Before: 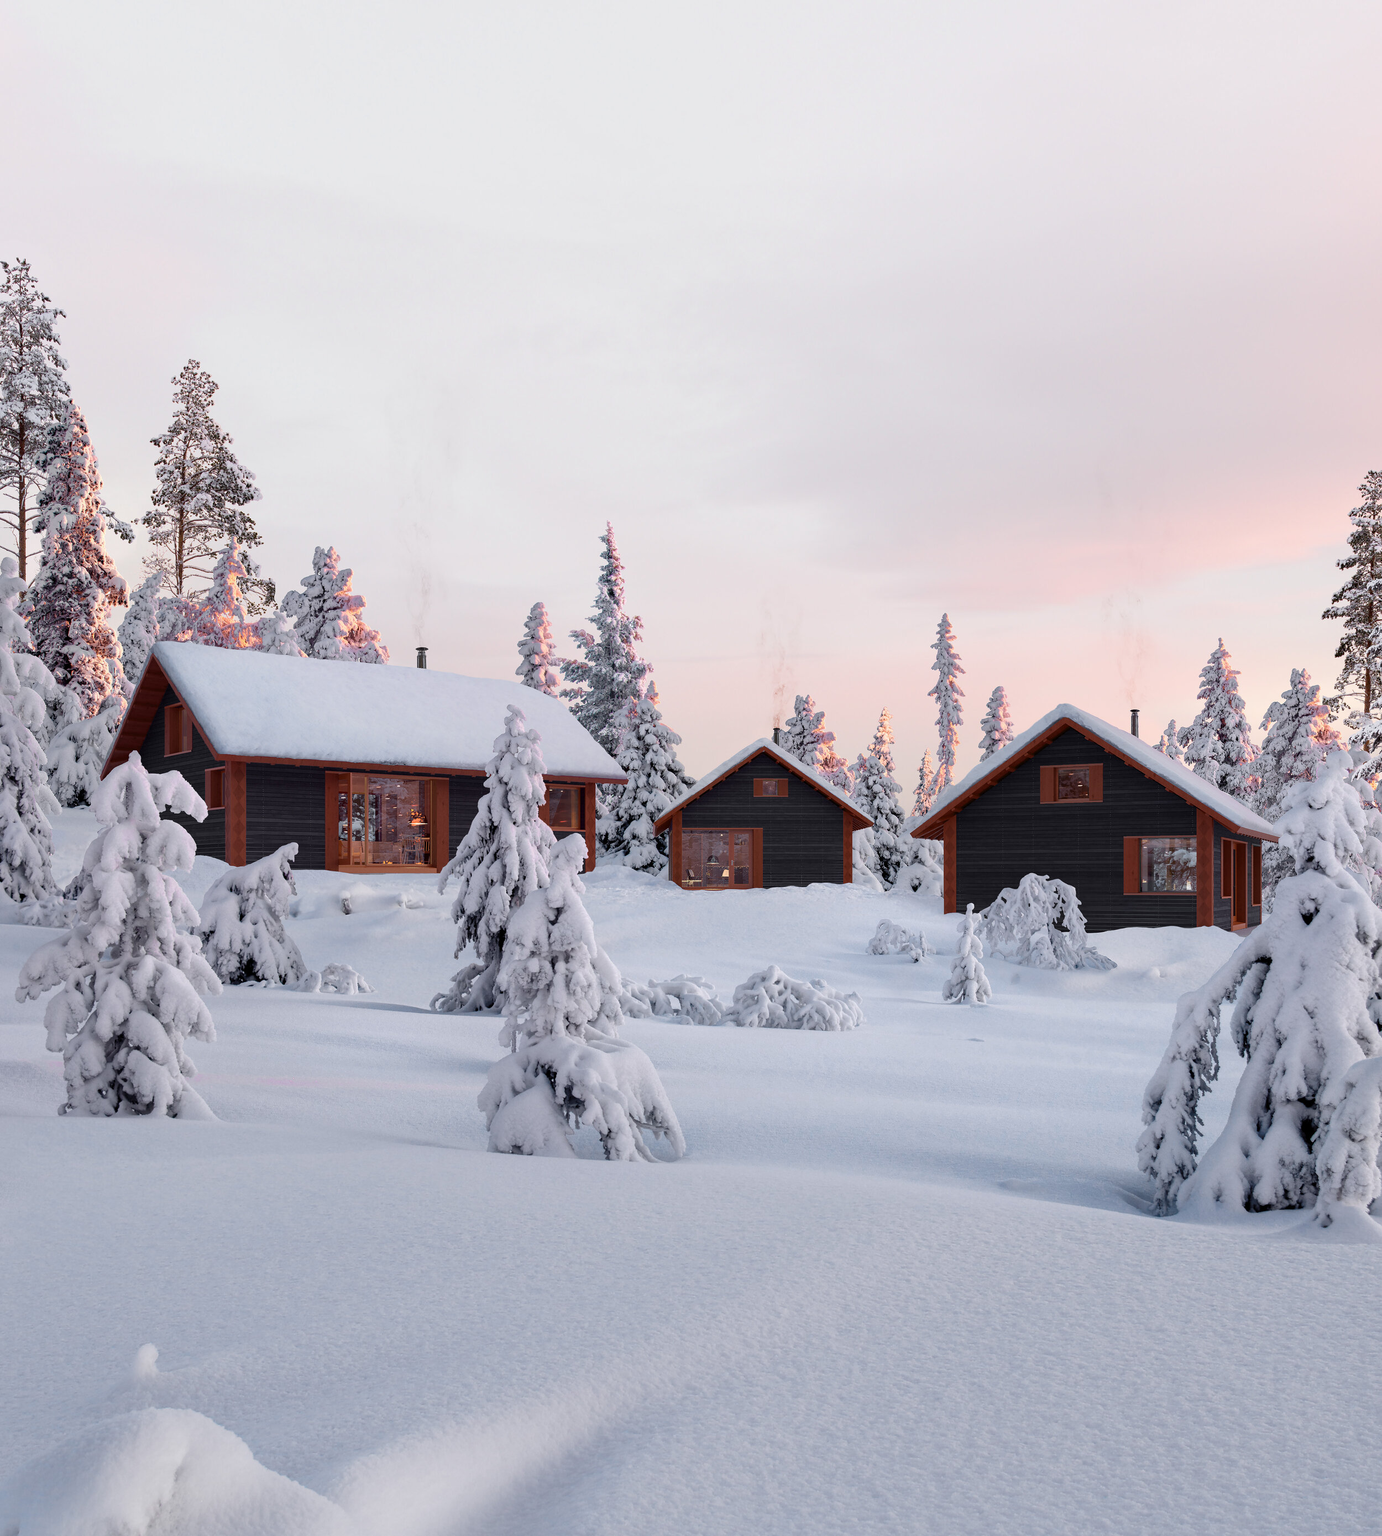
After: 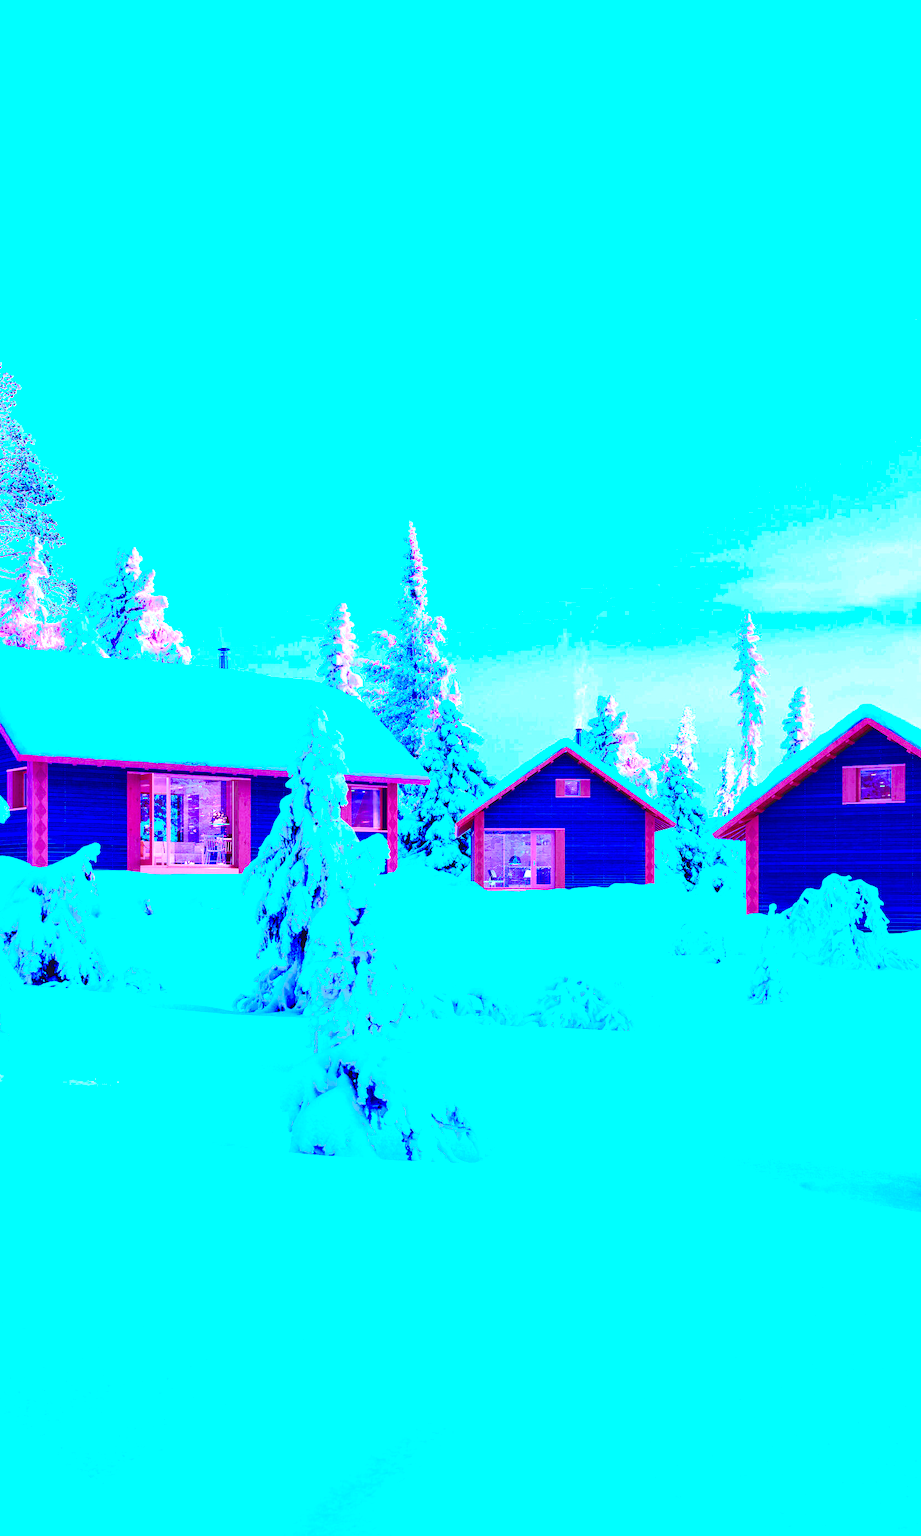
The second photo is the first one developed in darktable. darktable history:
exposure: black level correction 0, exposure 1.975 EV, compensate exposure bias true, compensate highlight preservation false
contrast brightness saturation: contrast 0.23, brightness 0.1, saturation 0.29
color balance rgb: shadows lift › chroma 3%, shadows lift › hue 280.8°, power › hue 330°, highlights gain › chroma 3%, highlights gain › hue 75.6°, global offset › luminance 0.7%, perceptual saturation grading › global saturation 20%, perceptual saturation grading › highlights -25%, perceptual saturation grading › shadows 50%, global vibrance 20.33%
velvia: on, module defaults
crop and rotate: left 14.385%, right 18.948%
color balance: lift [1, 1, 0.999, 1.001], gamma [1, 1.003, 1.005, 0.995], gain [1, 0.992, 0.988, 1.012], contrast 5%, output saturation 110%
color calibration: output R [0.948, 0.091, -0.04, 0], output G [-0.3, 1.384, -0.085, 0], output B [-0.108, 0.061, 1.08, 0], illuminant as shot in camera, x 0.484, y 0.43, temperature 2405.29 K
